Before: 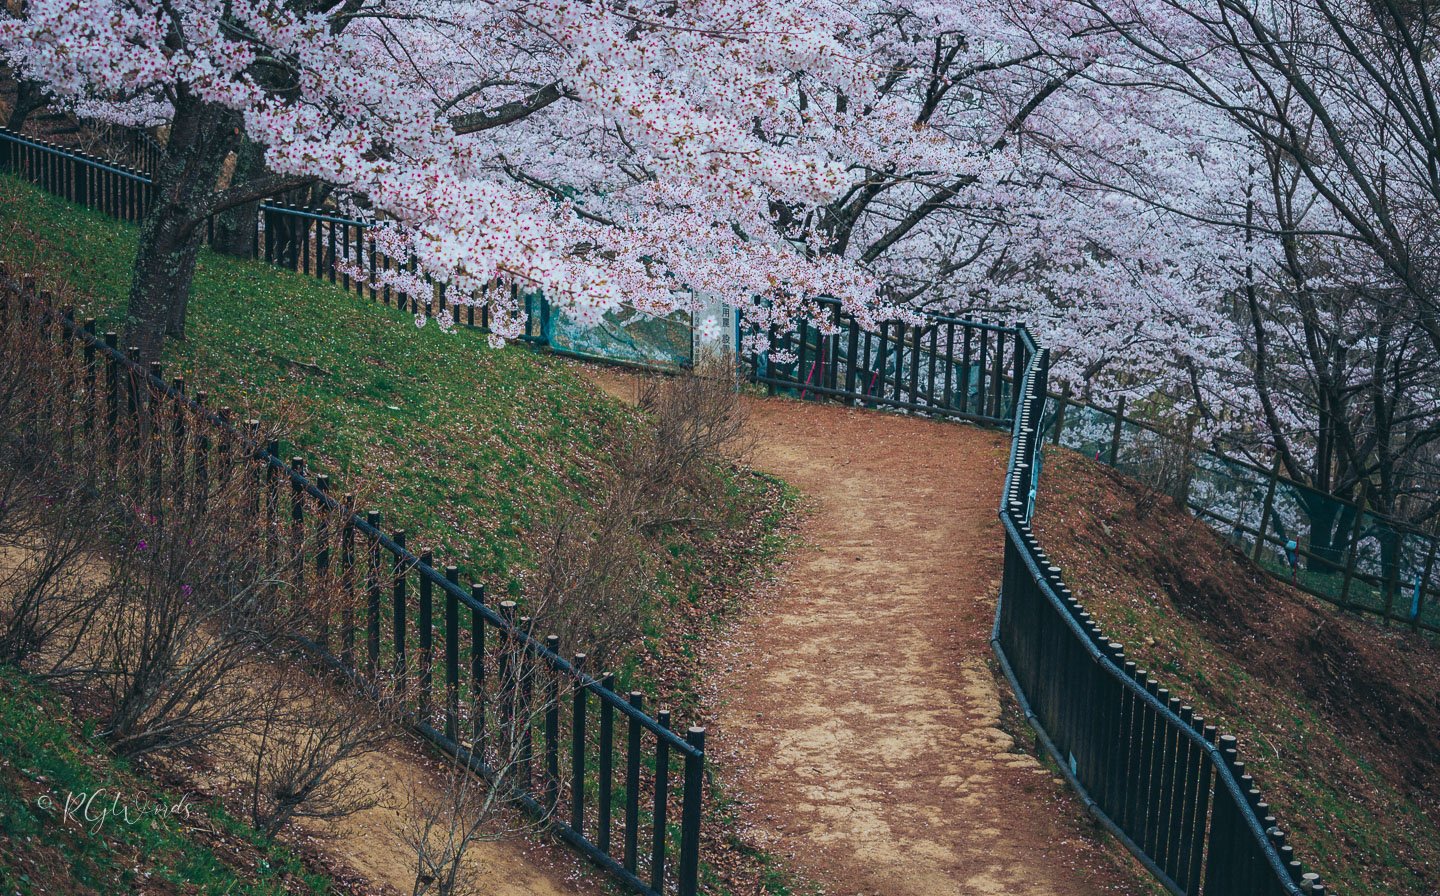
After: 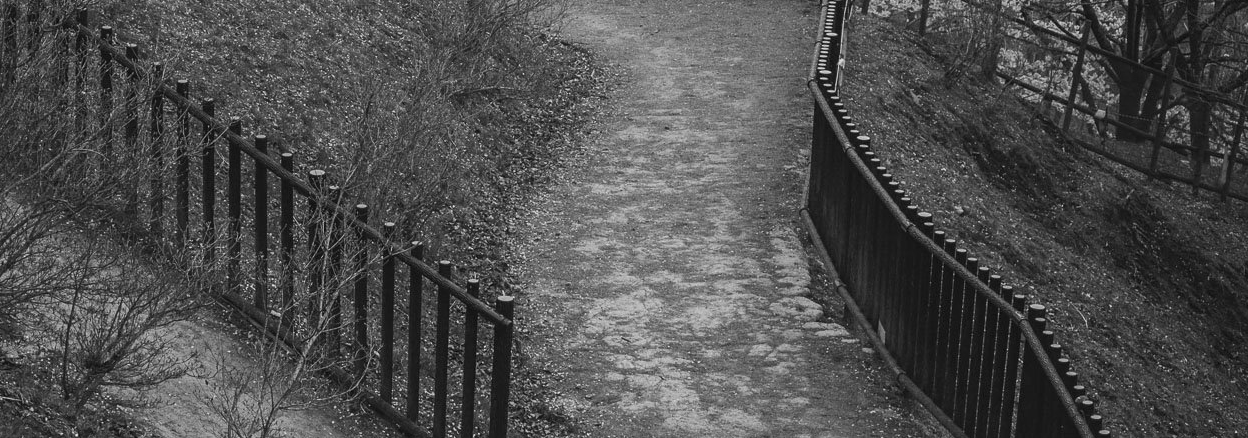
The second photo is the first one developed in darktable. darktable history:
crop and rotate: left 13.306%, top 48.129%, bottom 2.928%
monochrome: a 0, b 0, size 0.5, highlights 0.57
